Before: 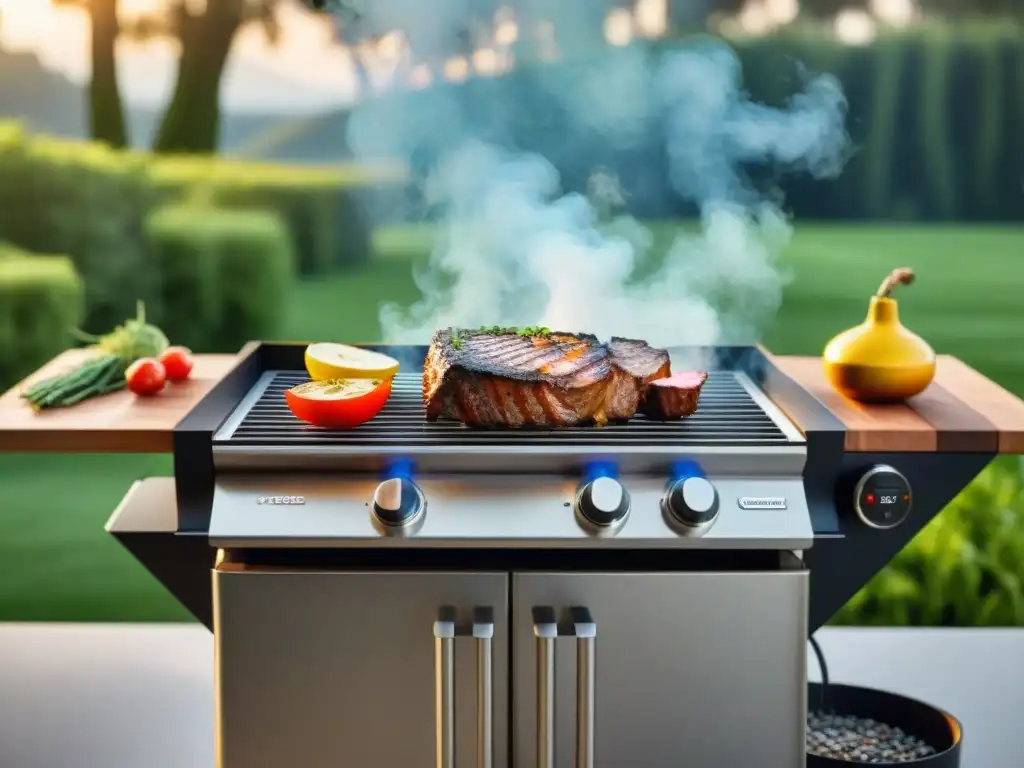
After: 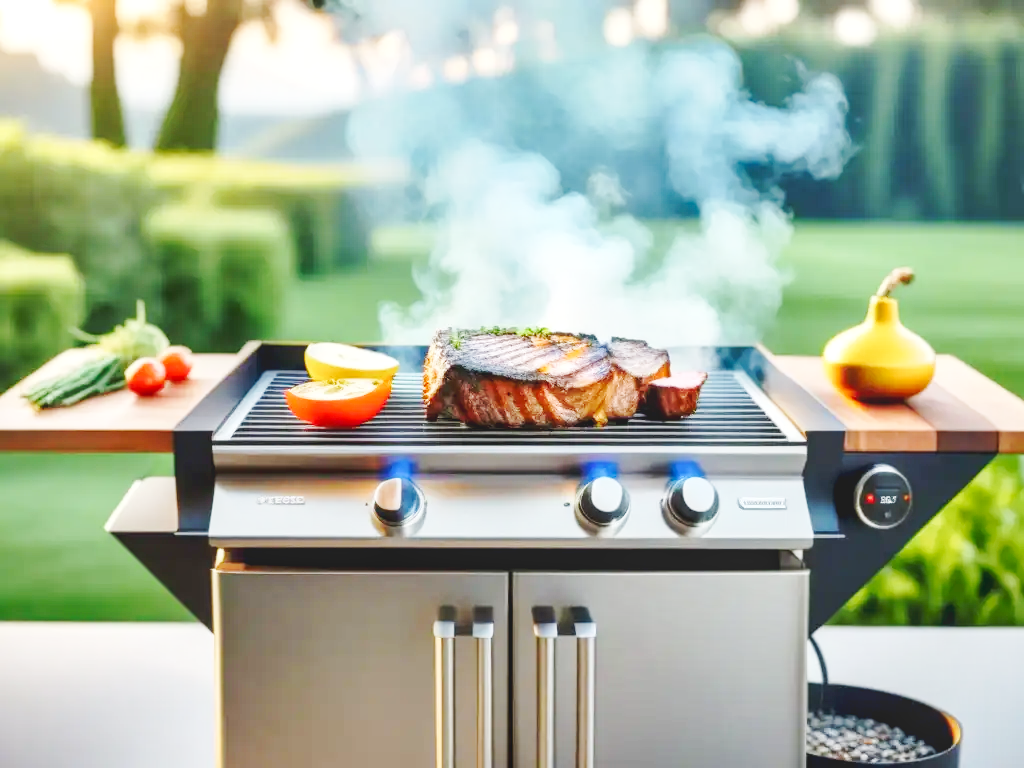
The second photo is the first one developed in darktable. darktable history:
base curve: curves: ch0 [(0, 0.007) (0.028, 0.063) (0.121, 0.311) (0.46, 0.743) (0.859, 0.957) (1, 1)], preserve colors none
local contrast: detail 109%
exposure: black level correction 0.004, exposure 0.384 EV, compensate highlight preservation false
